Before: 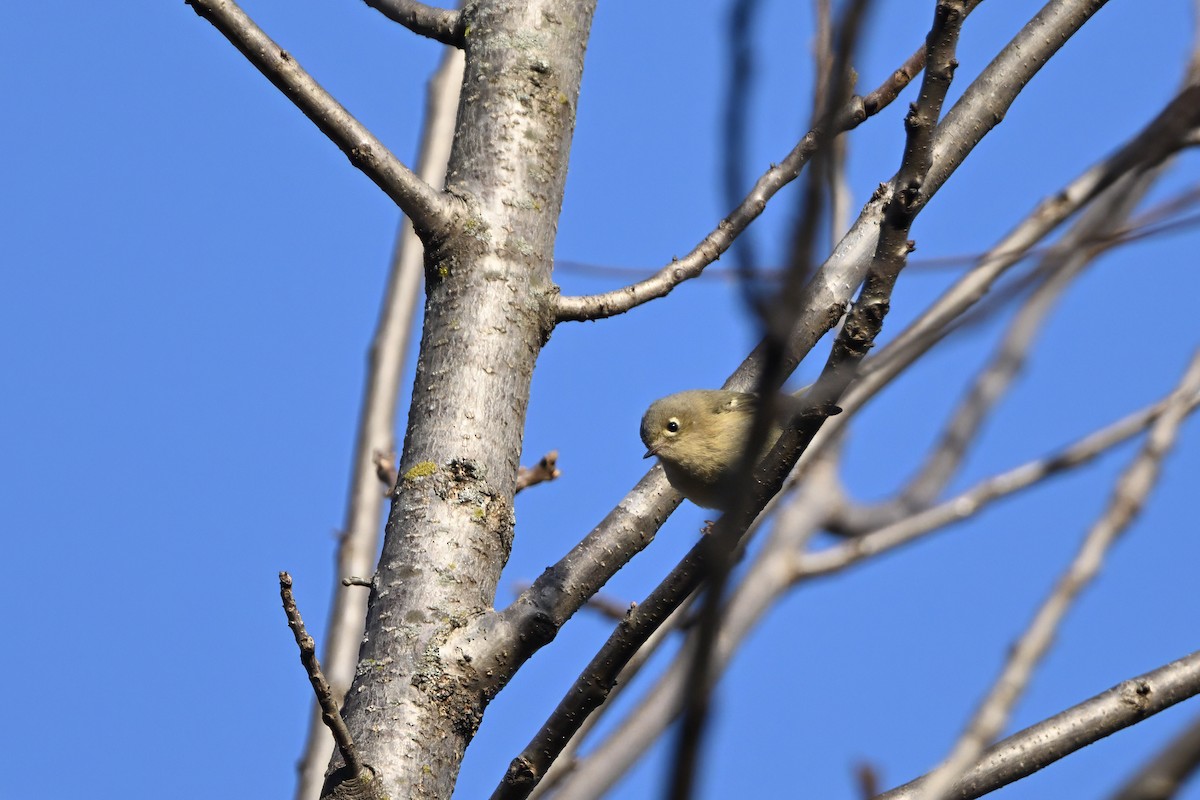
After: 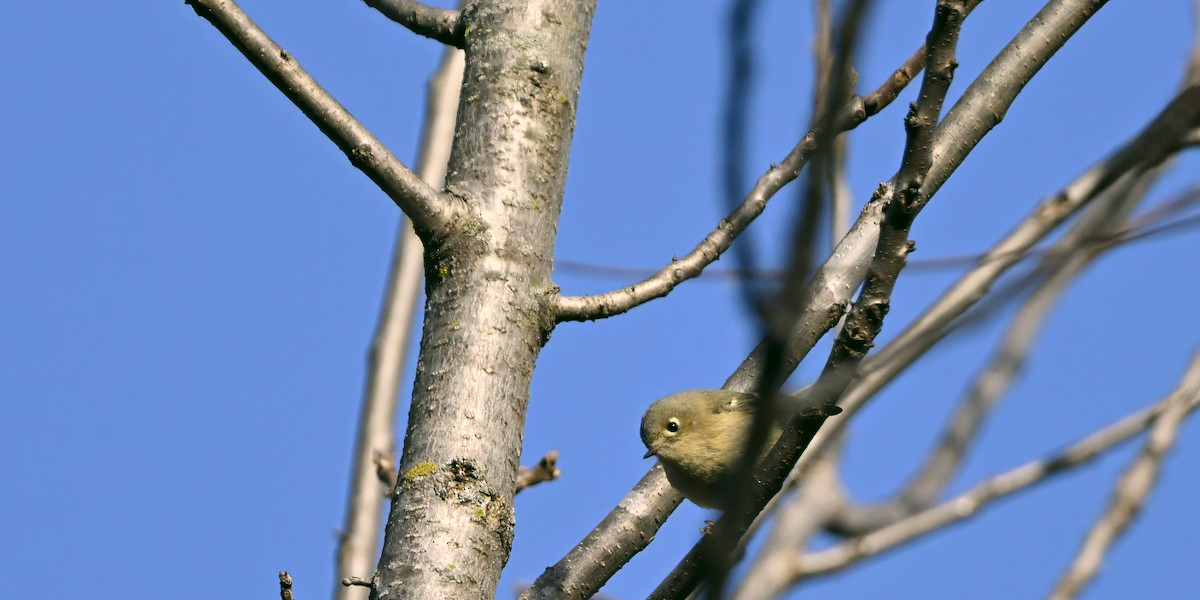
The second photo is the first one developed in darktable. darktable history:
color correction: highlights a* 4.02, highlights b* 4.98, shadows a* -7.55, shadows b* 4.98
grain: coarseness 0.81 ISO, strength 1.34%, mid-tones bias 0%
crop: bottom 24.988%
